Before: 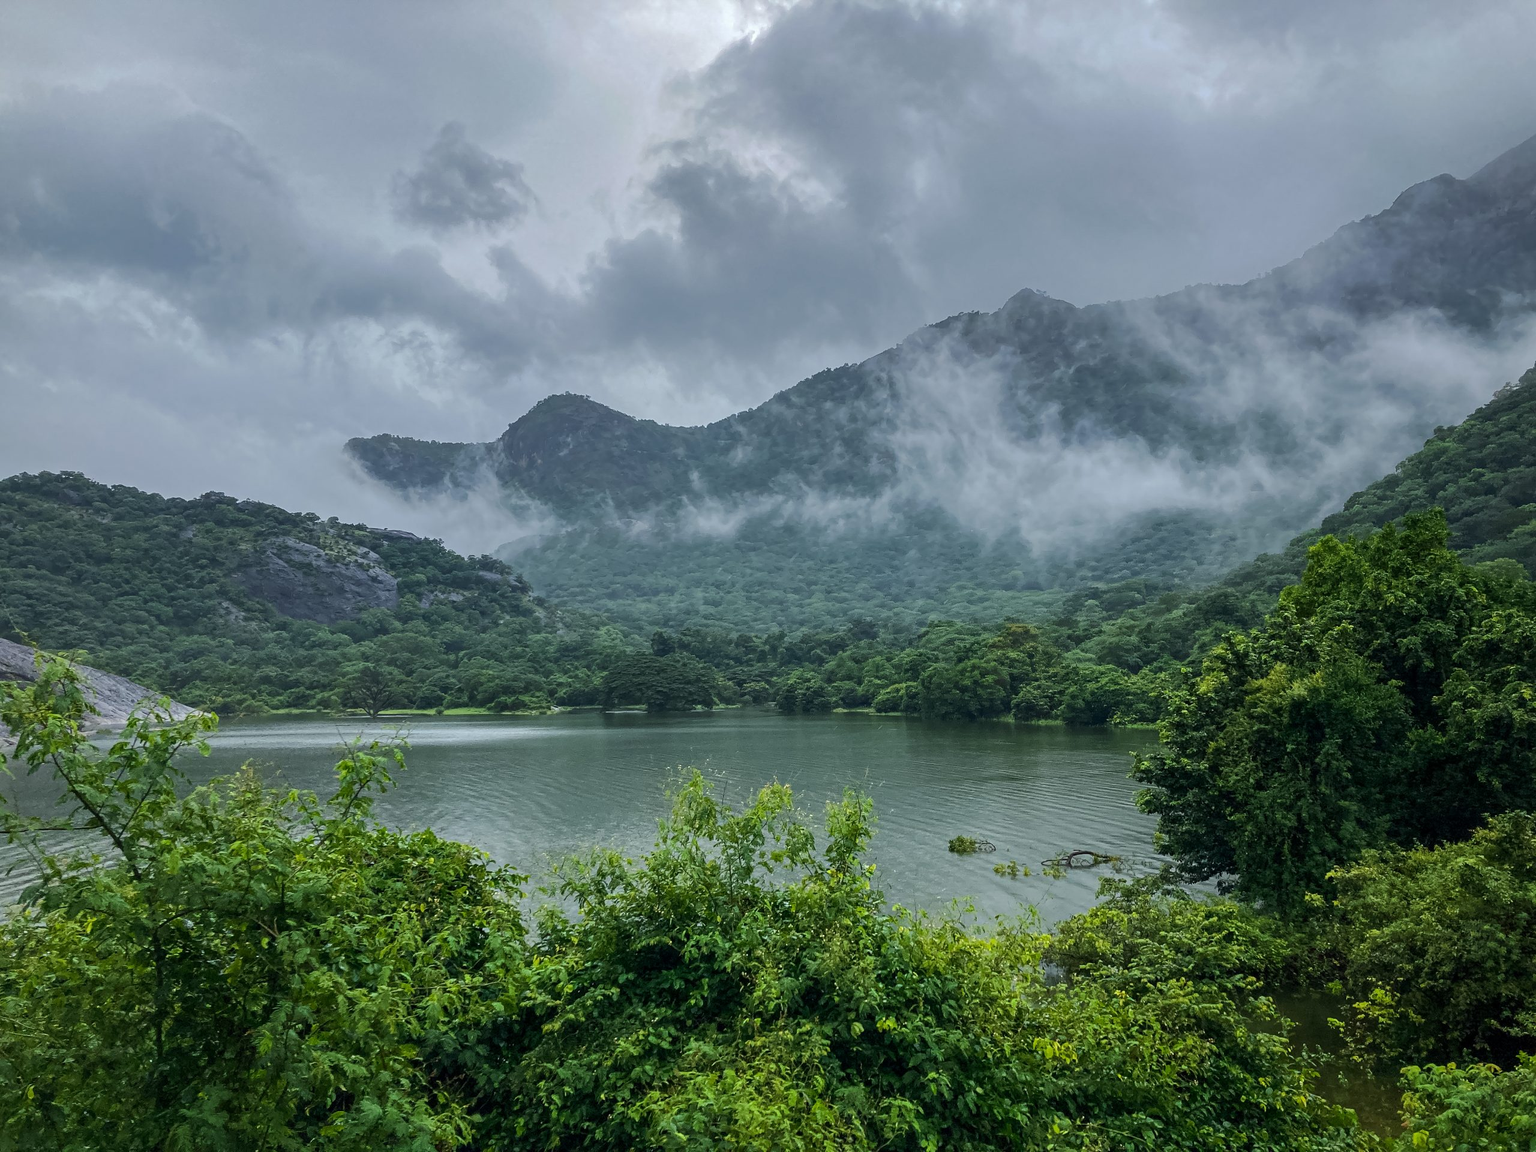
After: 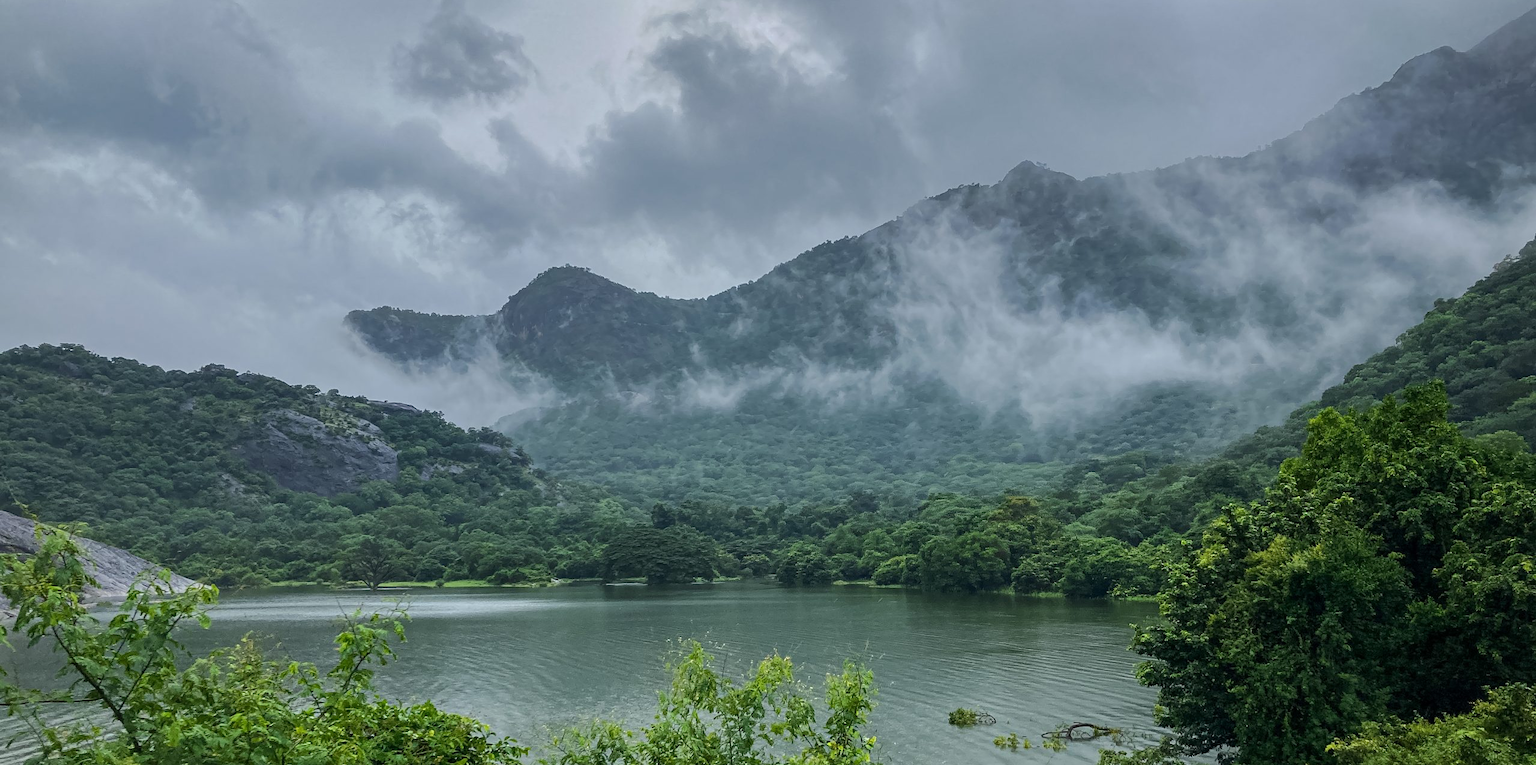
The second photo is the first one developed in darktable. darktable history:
crop: top 11.146%, bottom 22.39%
